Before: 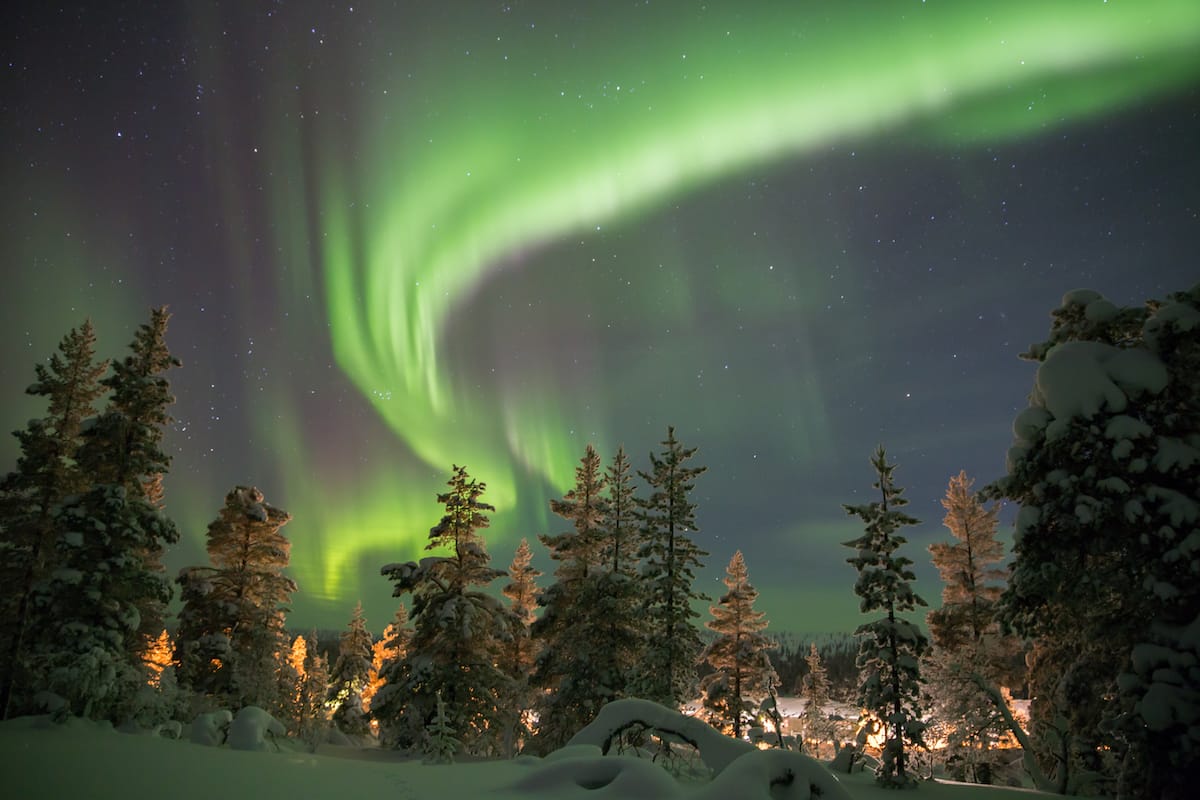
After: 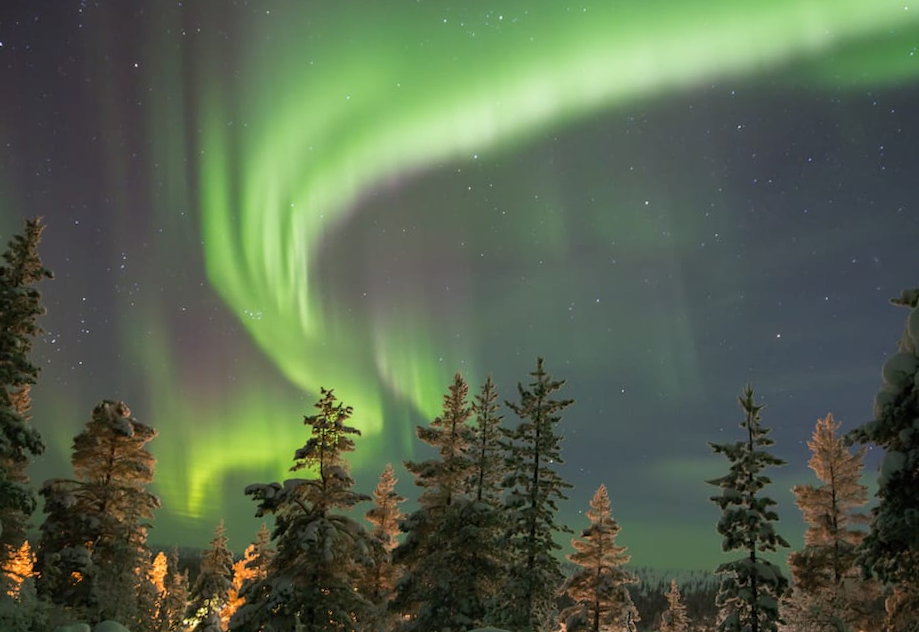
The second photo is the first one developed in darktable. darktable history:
crop and rotate: left 11.831%, top 11.346%, right 13.429%, bottom 13.899%
rotate and perspective: rotation 2.27°, automatic cropping off
